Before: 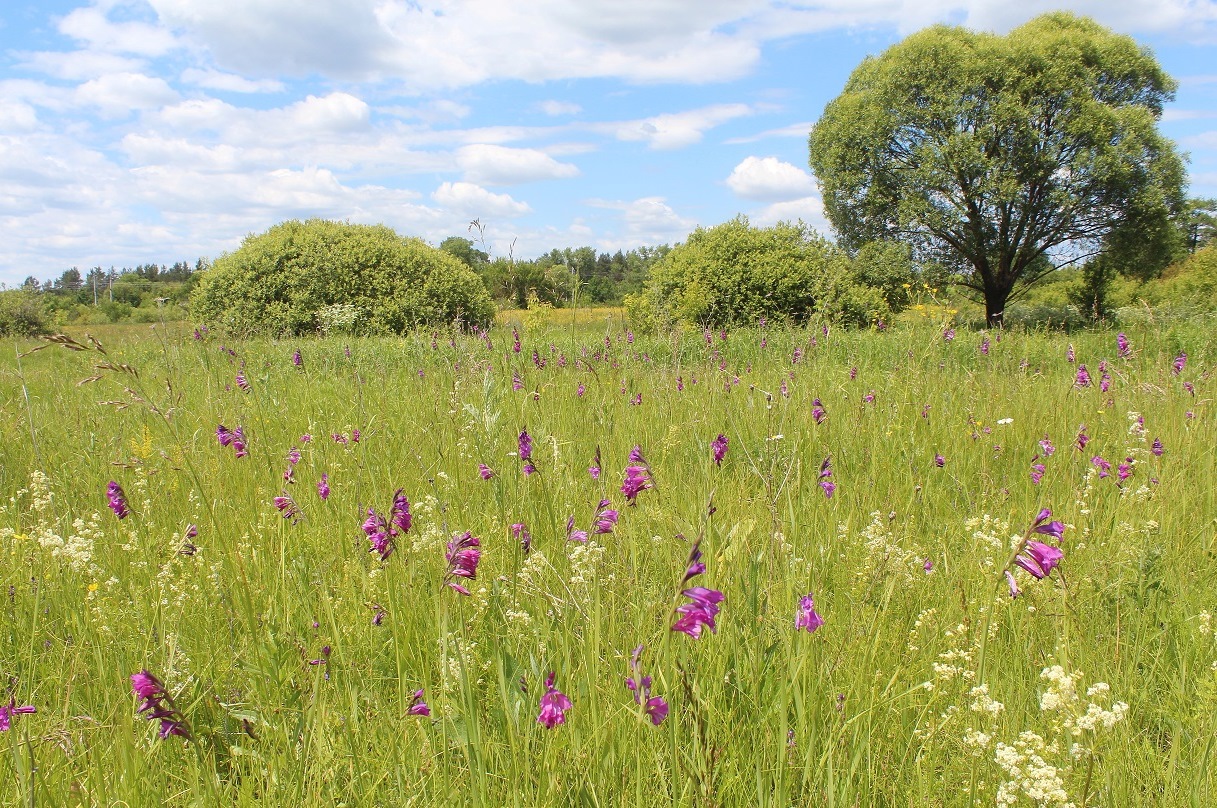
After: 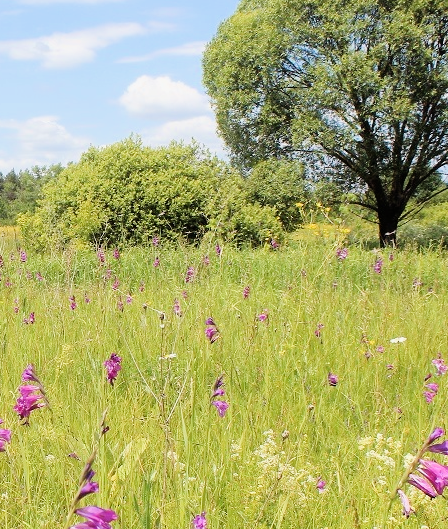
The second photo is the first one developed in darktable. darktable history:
tone equalizer: -8 EV -0.771 EV, -7 EV -0.7 EV, -6 EV -0.621 EV, -5 EV -0.388 EV, -3 EV 0.393 EV, -2 EV 0.6 EV, -1 EV 0.696 EV, +0 EV 0.756 EV
crop and rotate: left 49.918%, top 10.091%, right 13.246%, bottom 24.396%
filmic rgb: black relative exposure -7.96 EV, white relative exposure 3.78 EV, hardness 4.35
